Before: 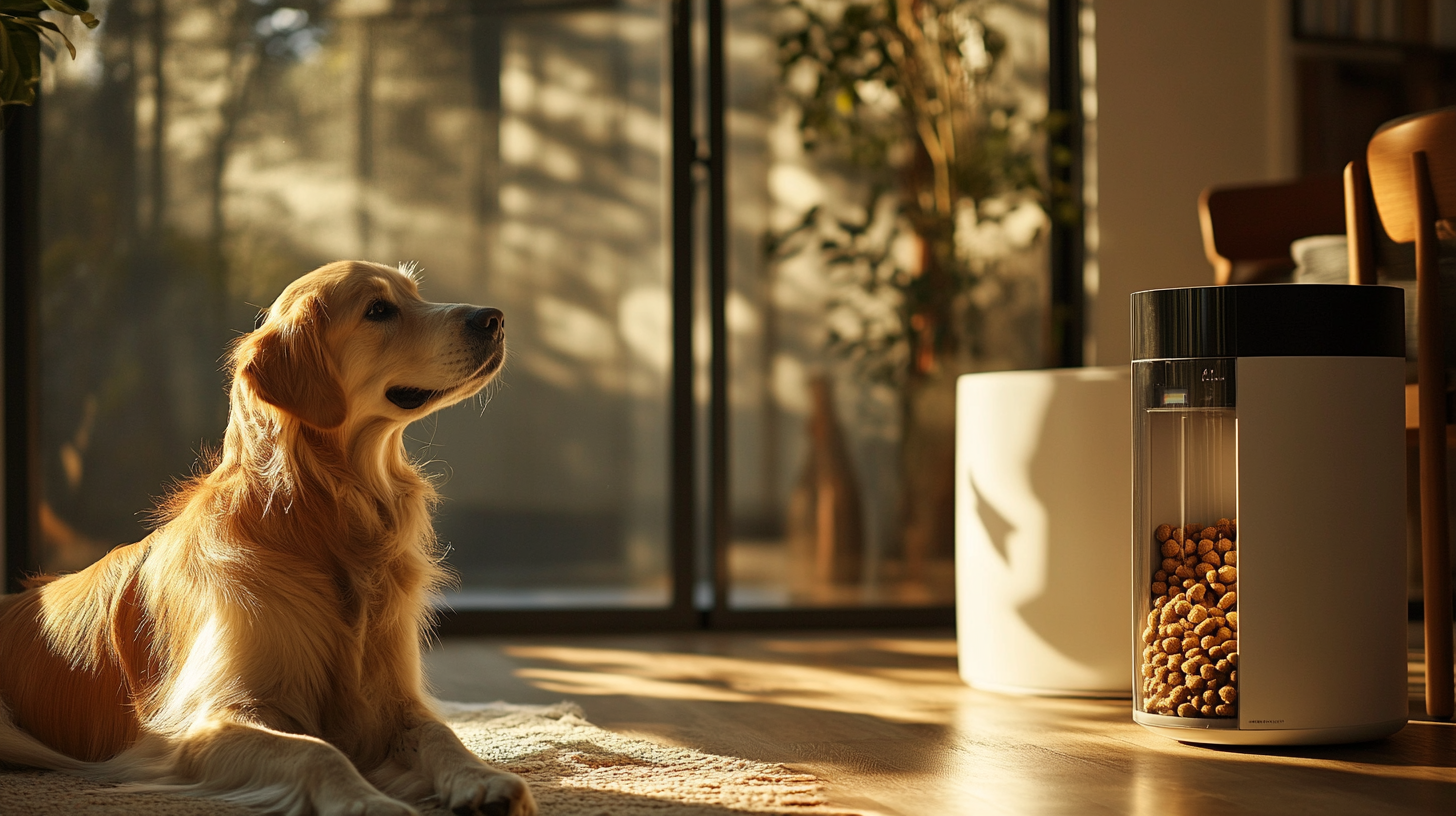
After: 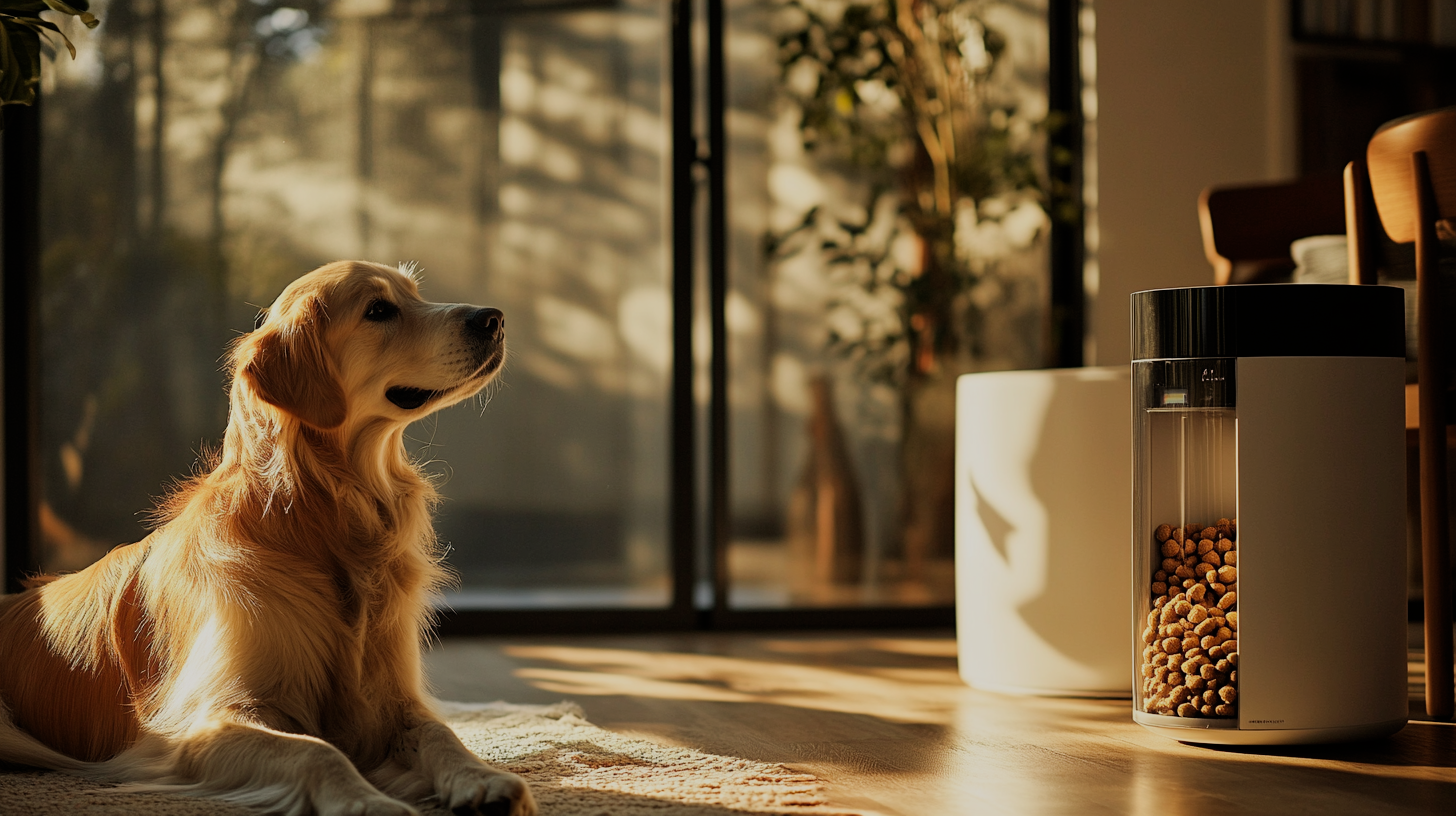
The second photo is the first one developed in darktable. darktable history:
filmic rgb: black relative exposure -7.65 EV, white relative exposure 4.56 EV, hardness 3.61
exposure: black level correction 0, compensate exposure bias true, compensate highlight preservation false
